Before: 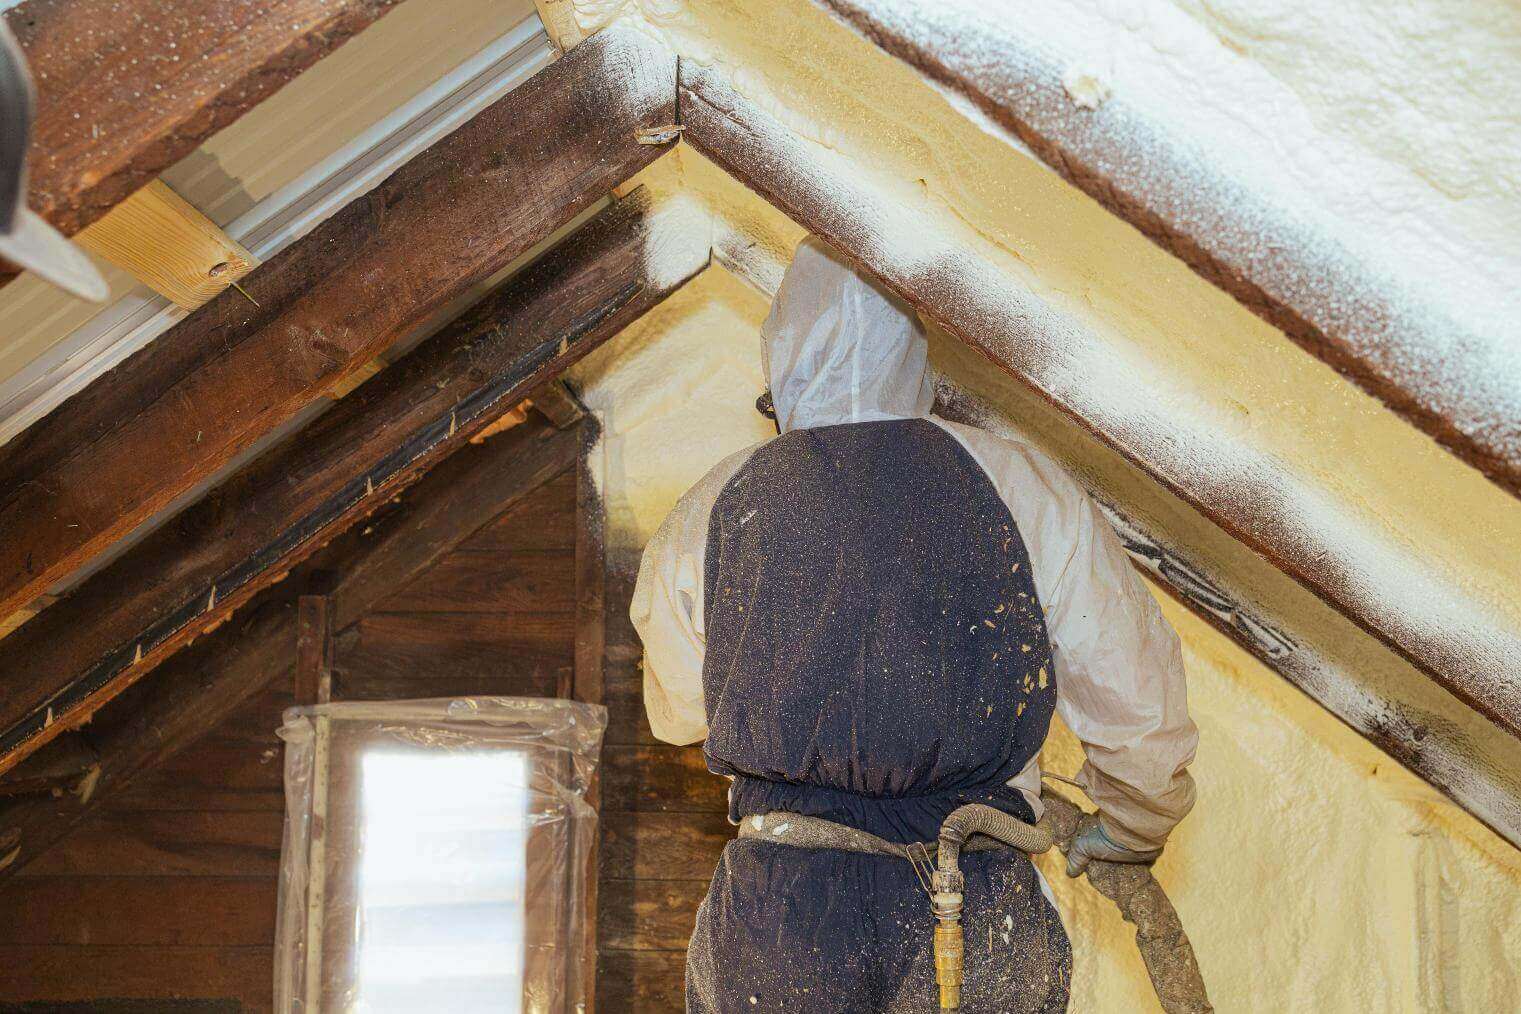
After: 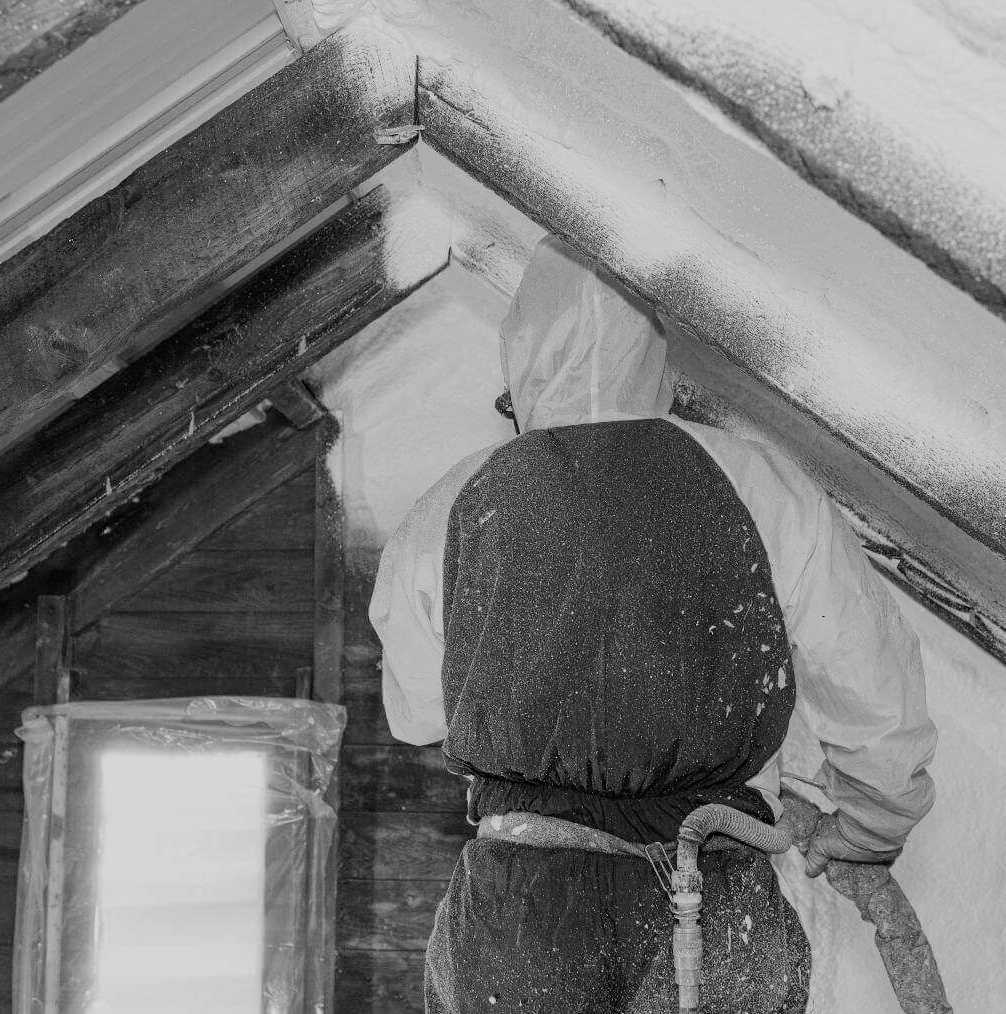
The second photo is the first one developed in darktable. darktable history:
color zones: curves: ch1 [(0, -0.014) (0.143, -0.013) (0.286, -0.013) (0.429, -0.016) (0.571, -0.019) (0.714, -0.015) (0.857, 0.002) (1, -0.014)]
filmic rgb: black relative exposure -7.97 EV, white relative exposure 3.96 EV, hardness 4.16, contrast 0.988
crop: left 17.168%, right 16.686%
